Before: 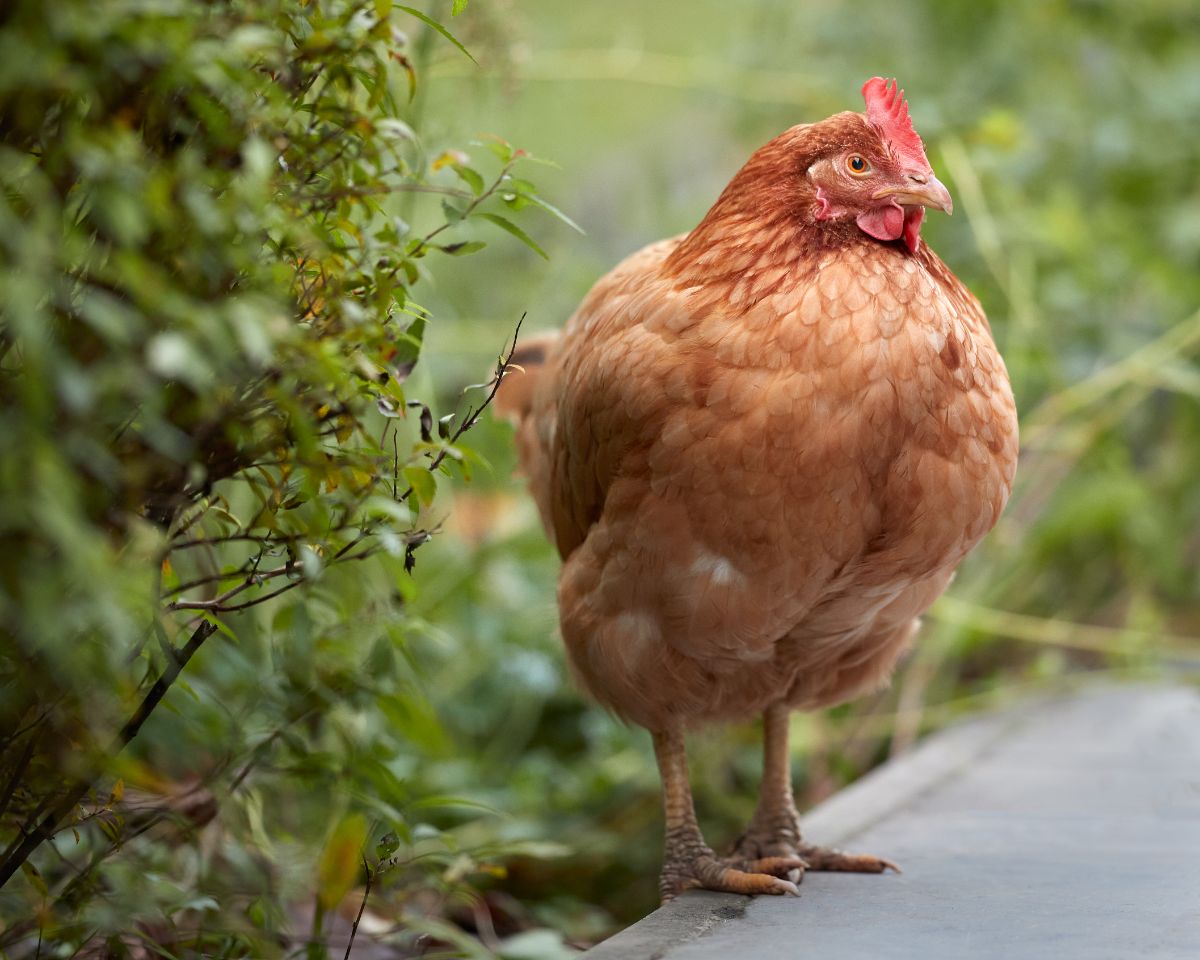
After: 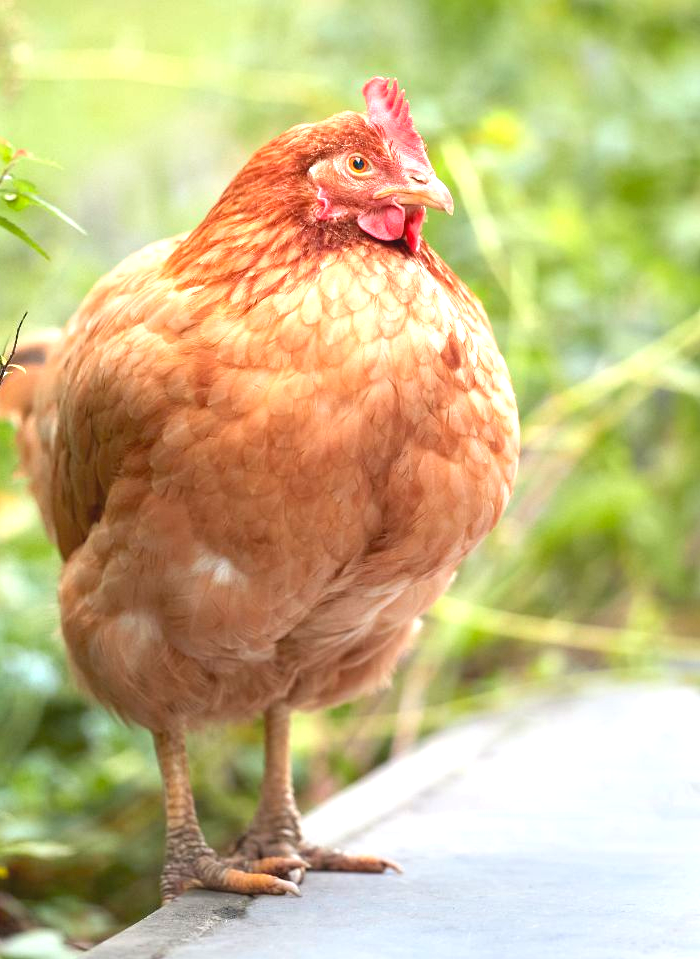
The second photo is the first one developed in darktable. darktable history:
local contrast: highlights 106%, shadows 99%, detail 119%, midtone range 0.2
exposure: black level correction 0, exposure 1.2 EV, compensate highlight preservation false
contrast brightness saturation: contrast -0.097, brightness 0.048, saturation 0.077
crop: left 41.585%
